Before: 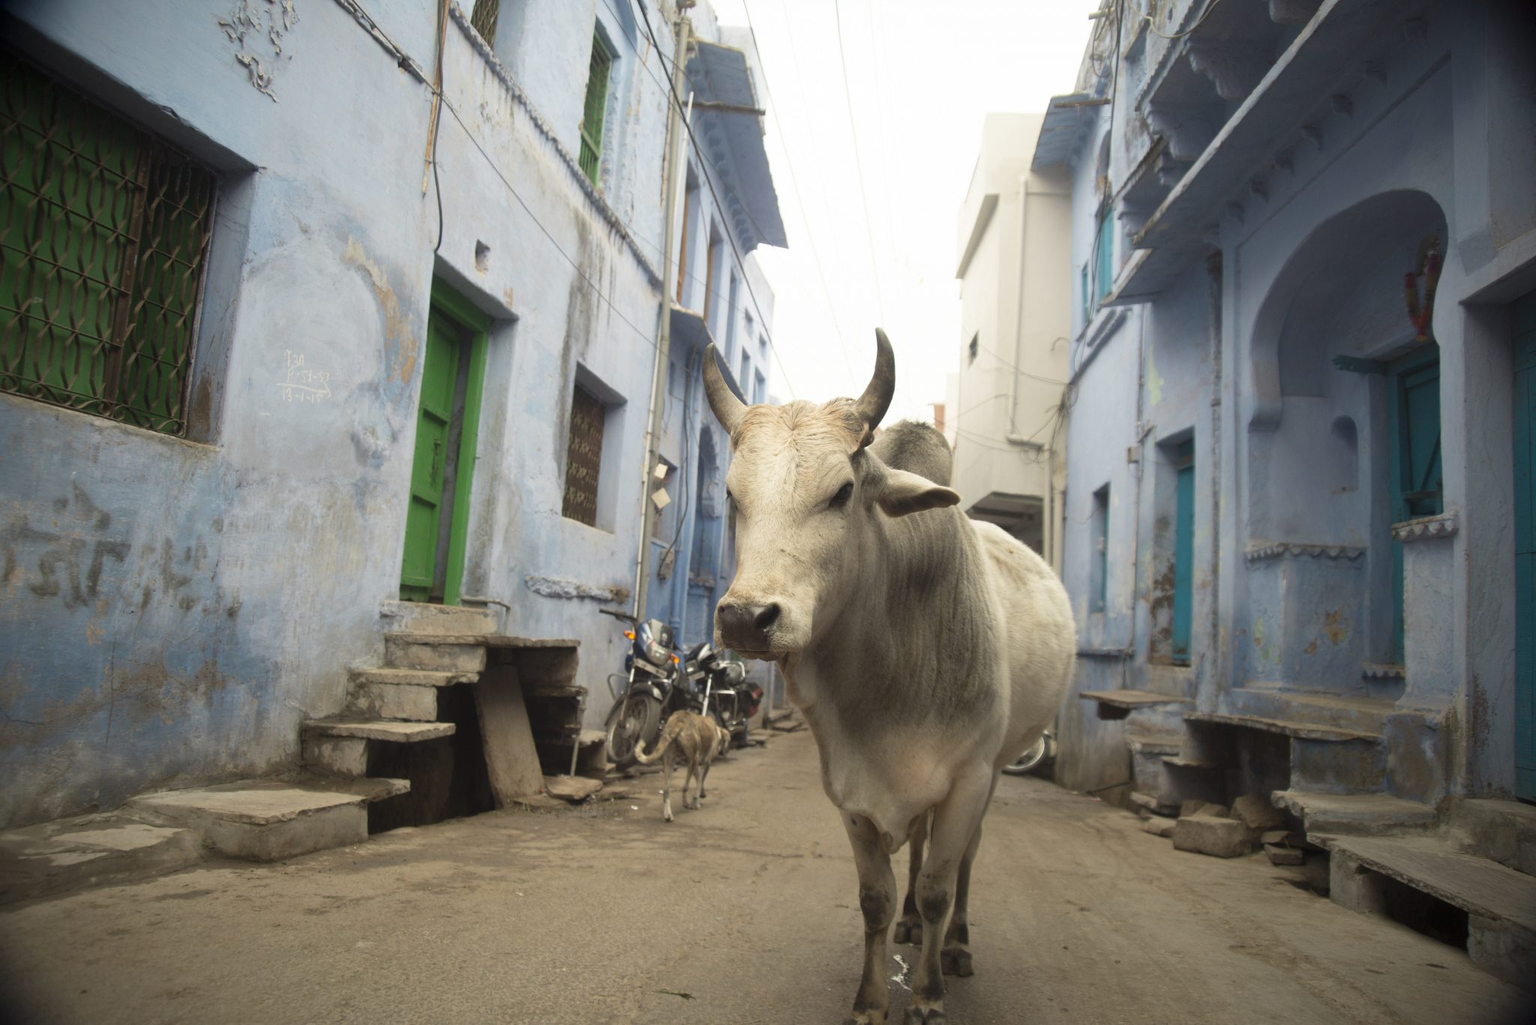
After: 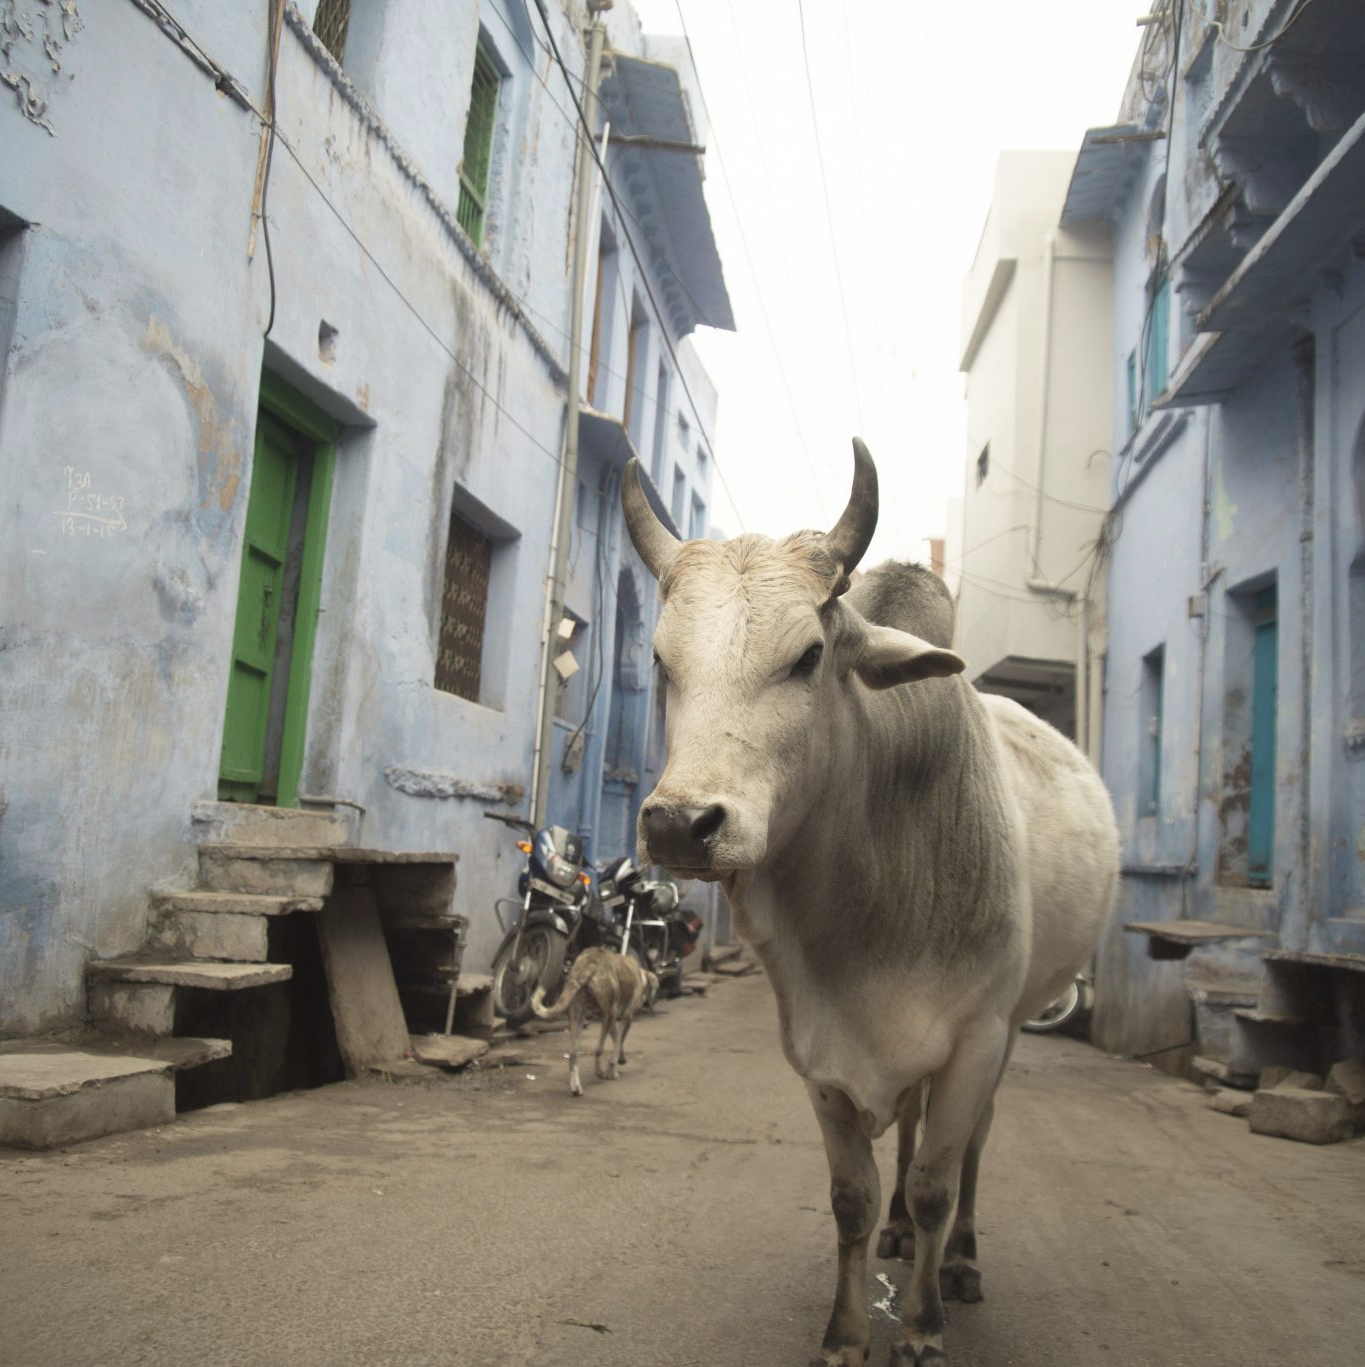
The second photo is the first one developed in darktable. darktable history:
crop: left 15.419%, right 17.914%
contrast brightness saturation: saturation -0.17
